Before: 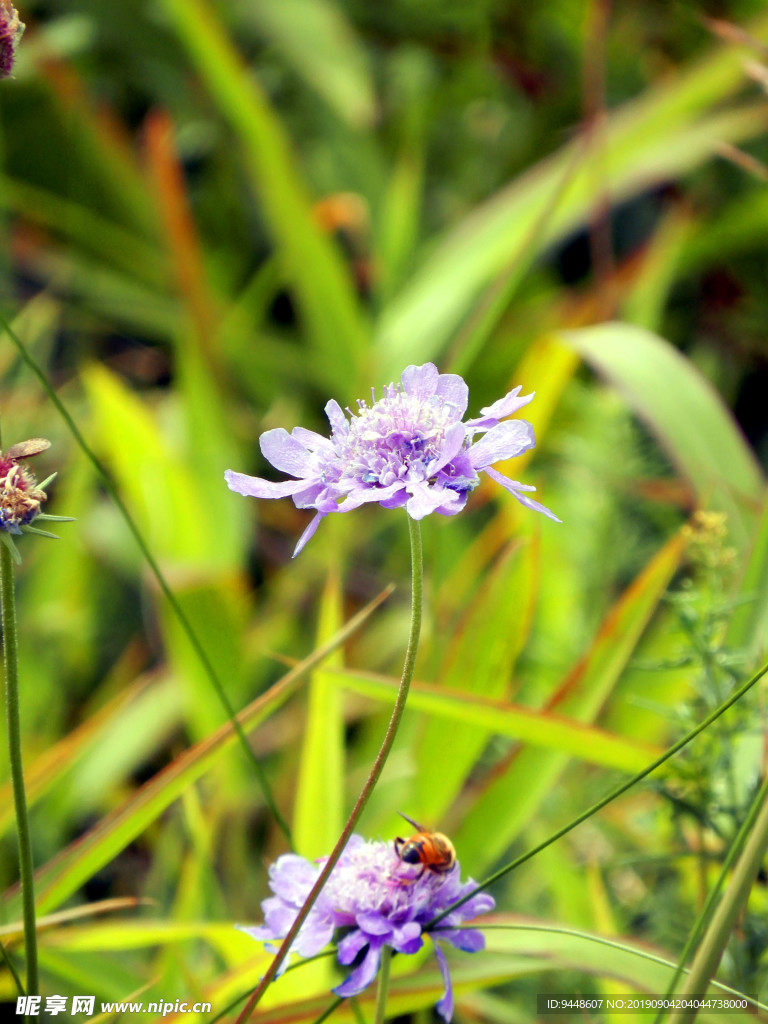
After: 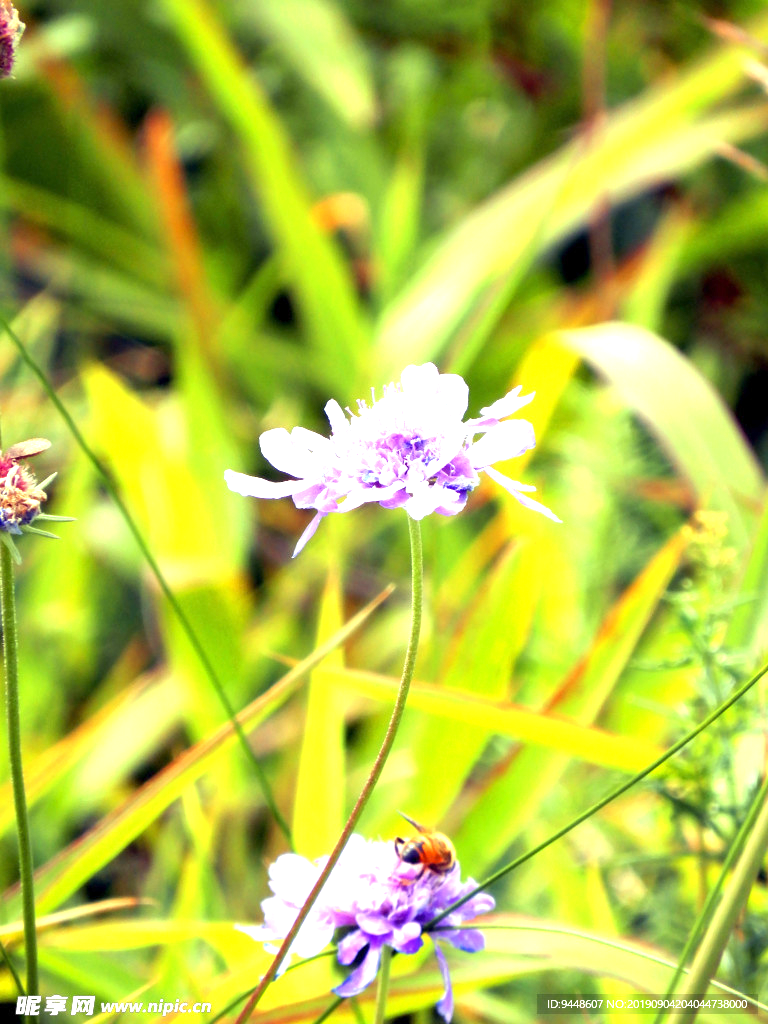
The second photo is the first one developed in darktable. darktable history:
exposure: exposure 1.136 EV, compensate highlight preservation false
